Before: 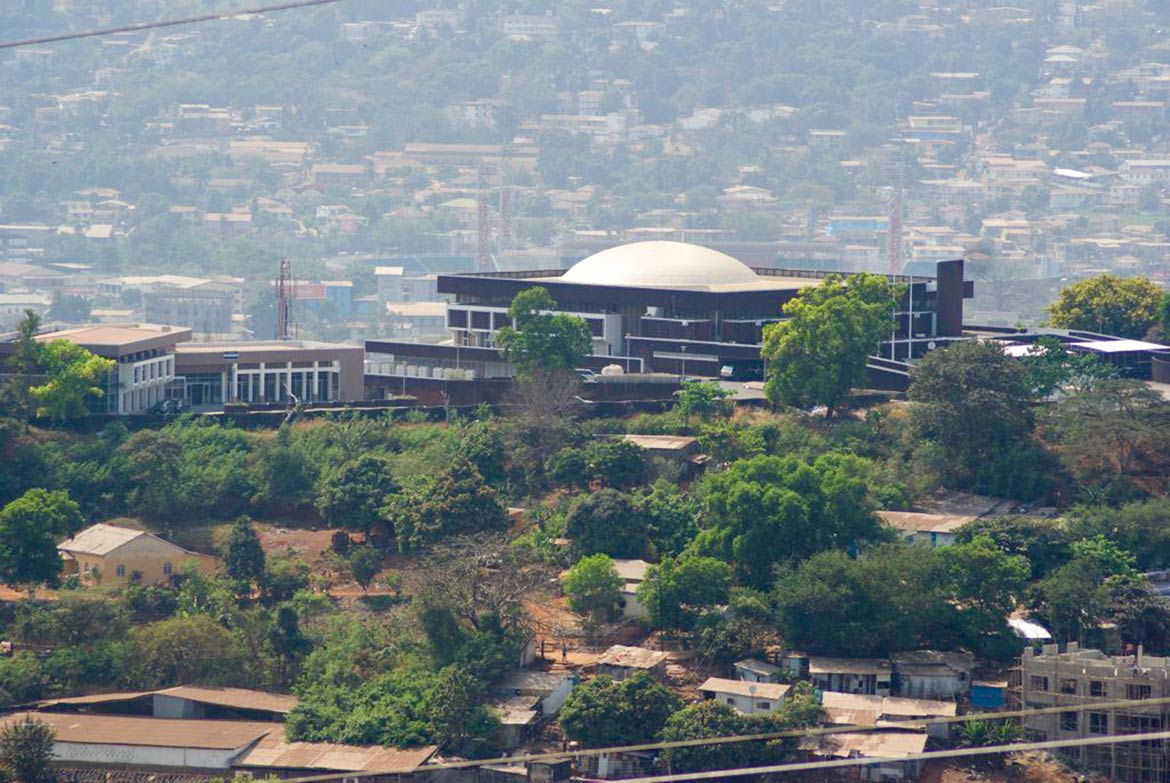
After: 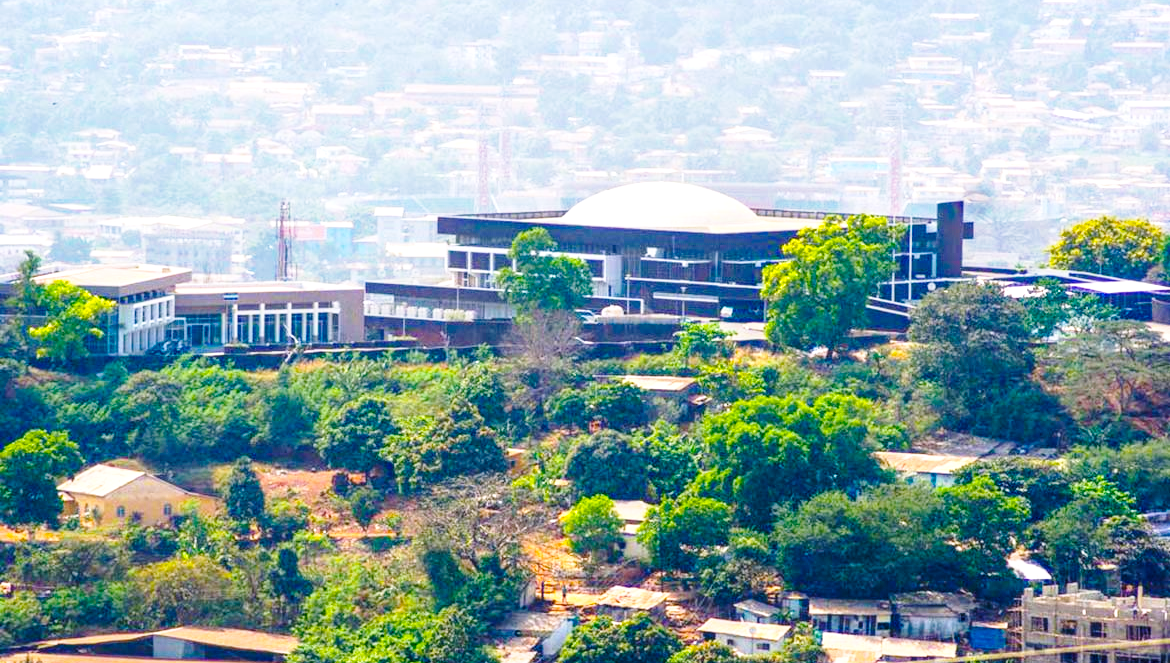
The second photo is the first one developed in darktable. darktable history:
crop: top 7.571%, bottom 7.707%
color balance rgb: highlights gain › chroma 1.463%, highlights gain › hue 310.4°, linear chroma grading › global chroma 18.392%, perceptual saturation grading › global saturation 19.546%, perceptual brilliance grading › global brilliance 9.991%, global vibrance 35.312%, contrast 10.616%
local contrast: on, module defaults
base curve: curves: ch0 [(0, 0) (0.028, 0.03) (0.121, 0.232) (0.46, 0.748) (0.859, 0.968) (1, 1)], preserve colors none
